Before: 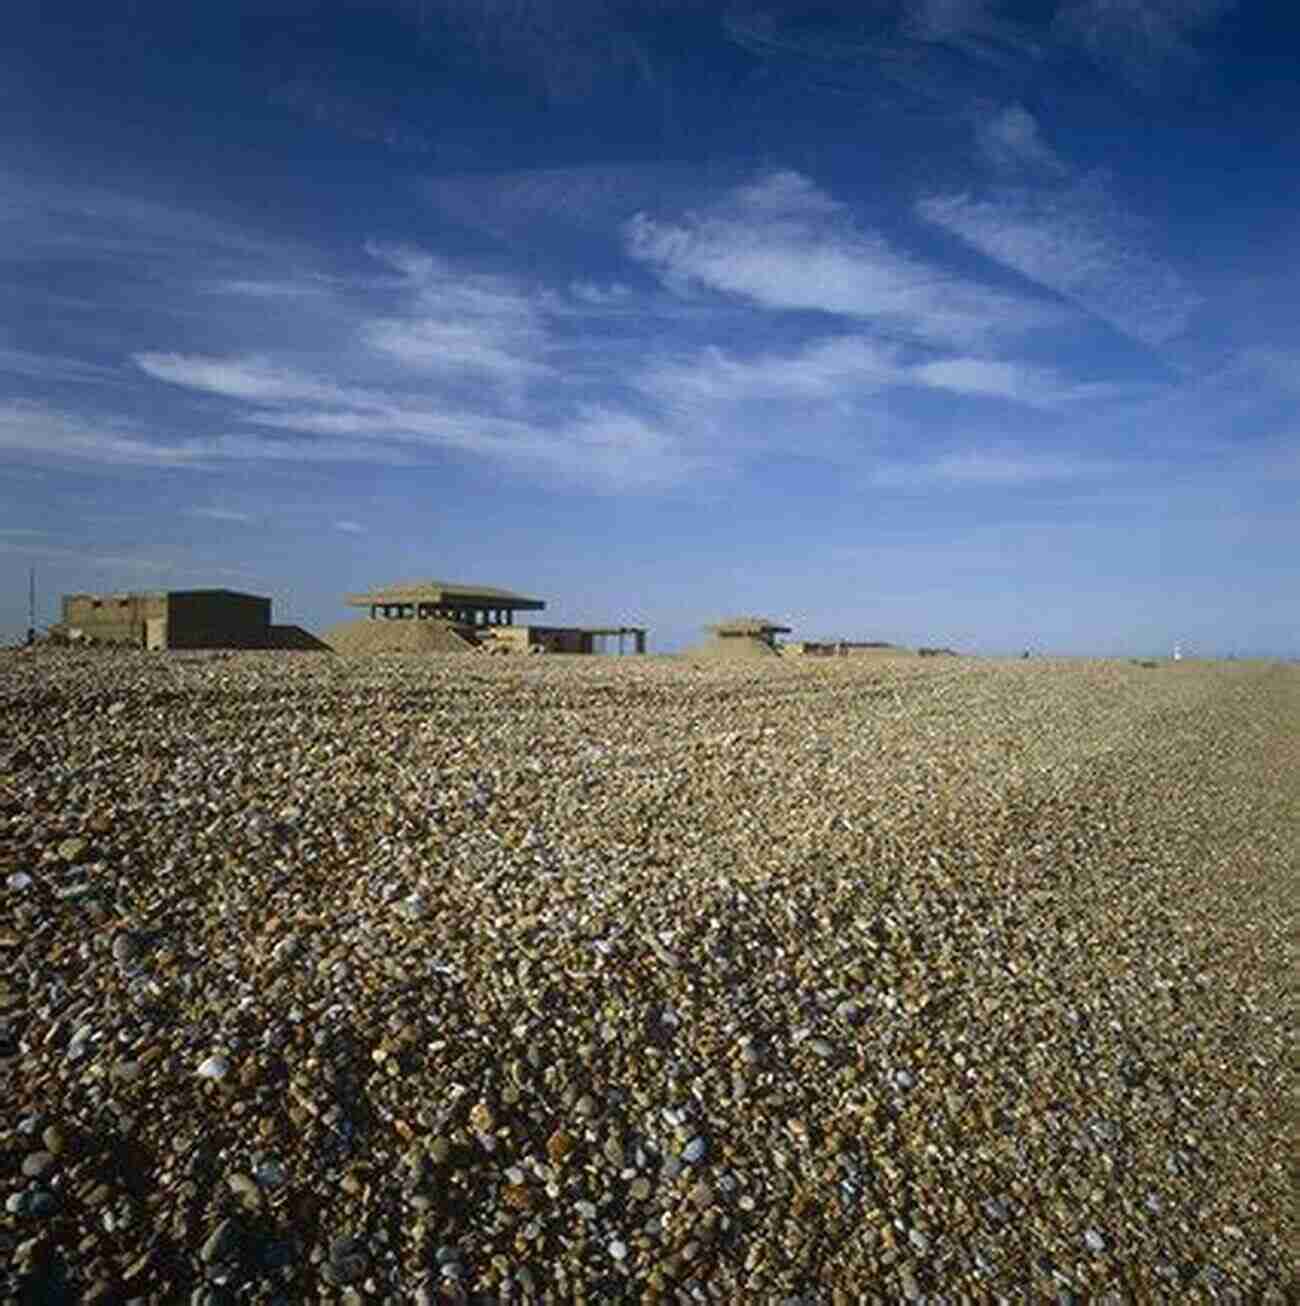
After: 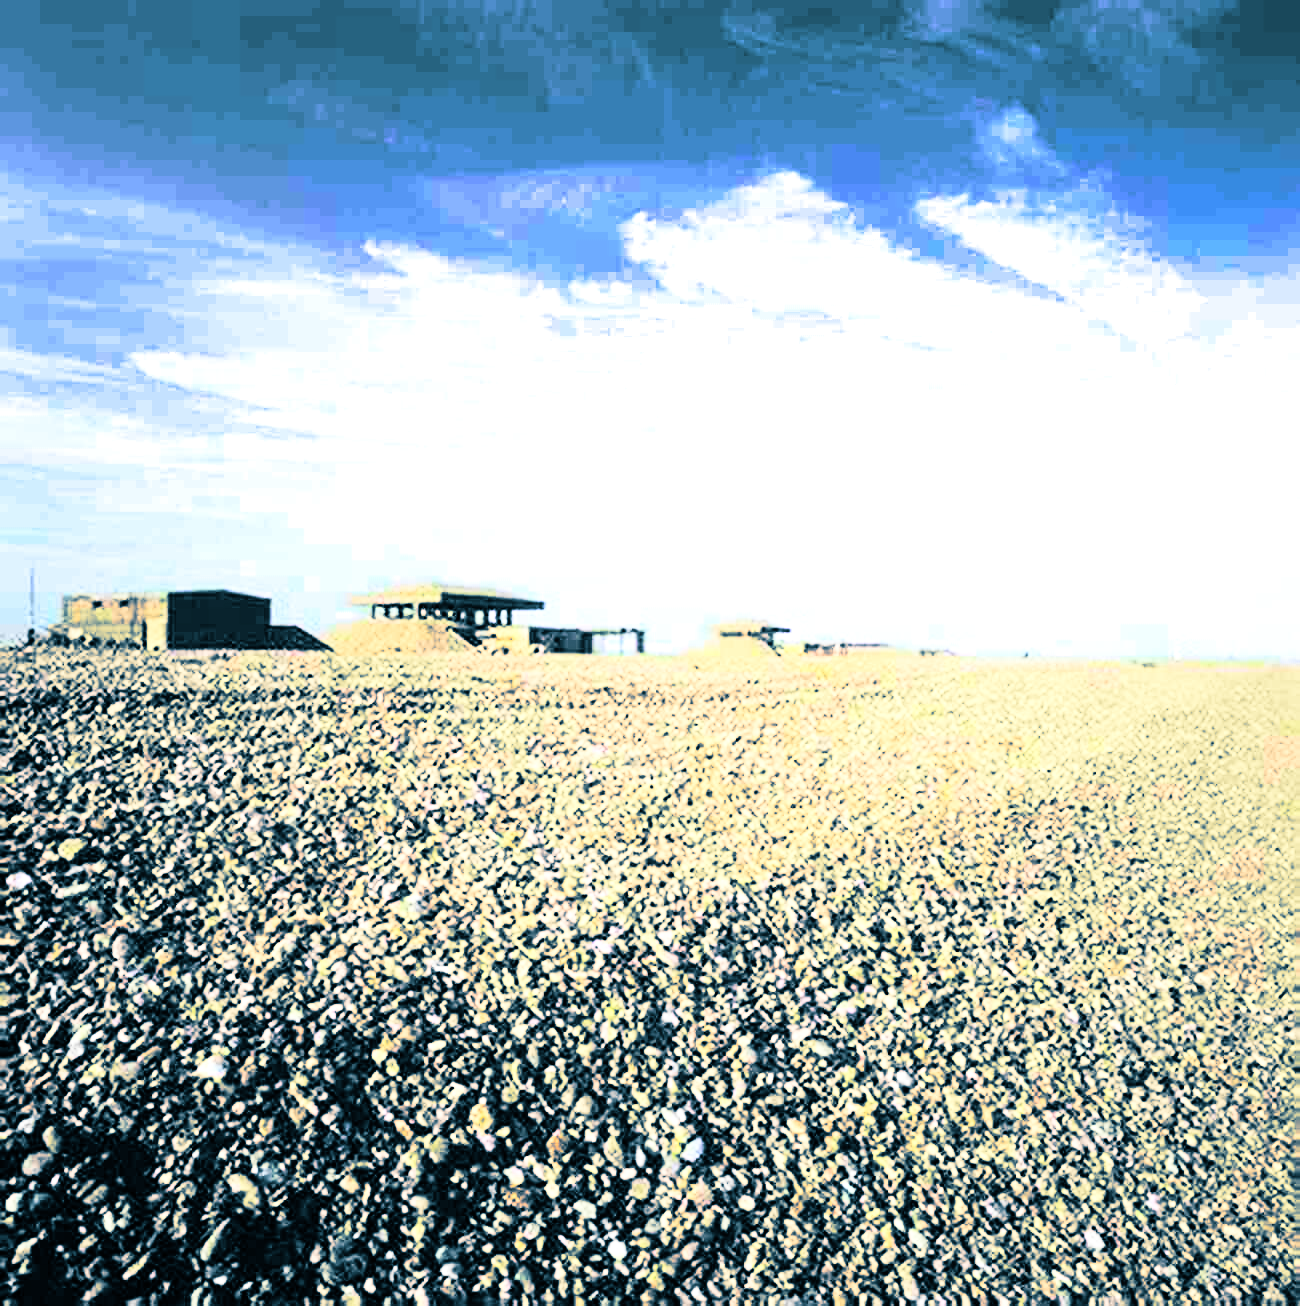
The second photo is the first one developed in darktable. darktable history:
color balance rgb: saturation formula JzAzBz (2021)
exposure: exposure 1 EV, compensate highlight preservation false
rgb curve: curves: ch0 [(0, 0) (0.21, 0.15) (0.24, 0.21) (0.5, 0.75) (0.75, 0.96) (0.89, 0.99) (1, 1)]; ch1 [(0, 0.02) (0.21, 0.13) (0.25, 0.2) (0.5, 0.67) (0.75, 0.9) (0.89, 0.97) (1, 1)]; ch2 [(0, 0.02) (0.21, 0.13) (0.25, 0.2) (0.5, 0.67) (0.75, 0.9) (0.89, 0.97) (1, 1)], compensate middle gray true
split-toning: shadows › hue 212.4°, balance -70
